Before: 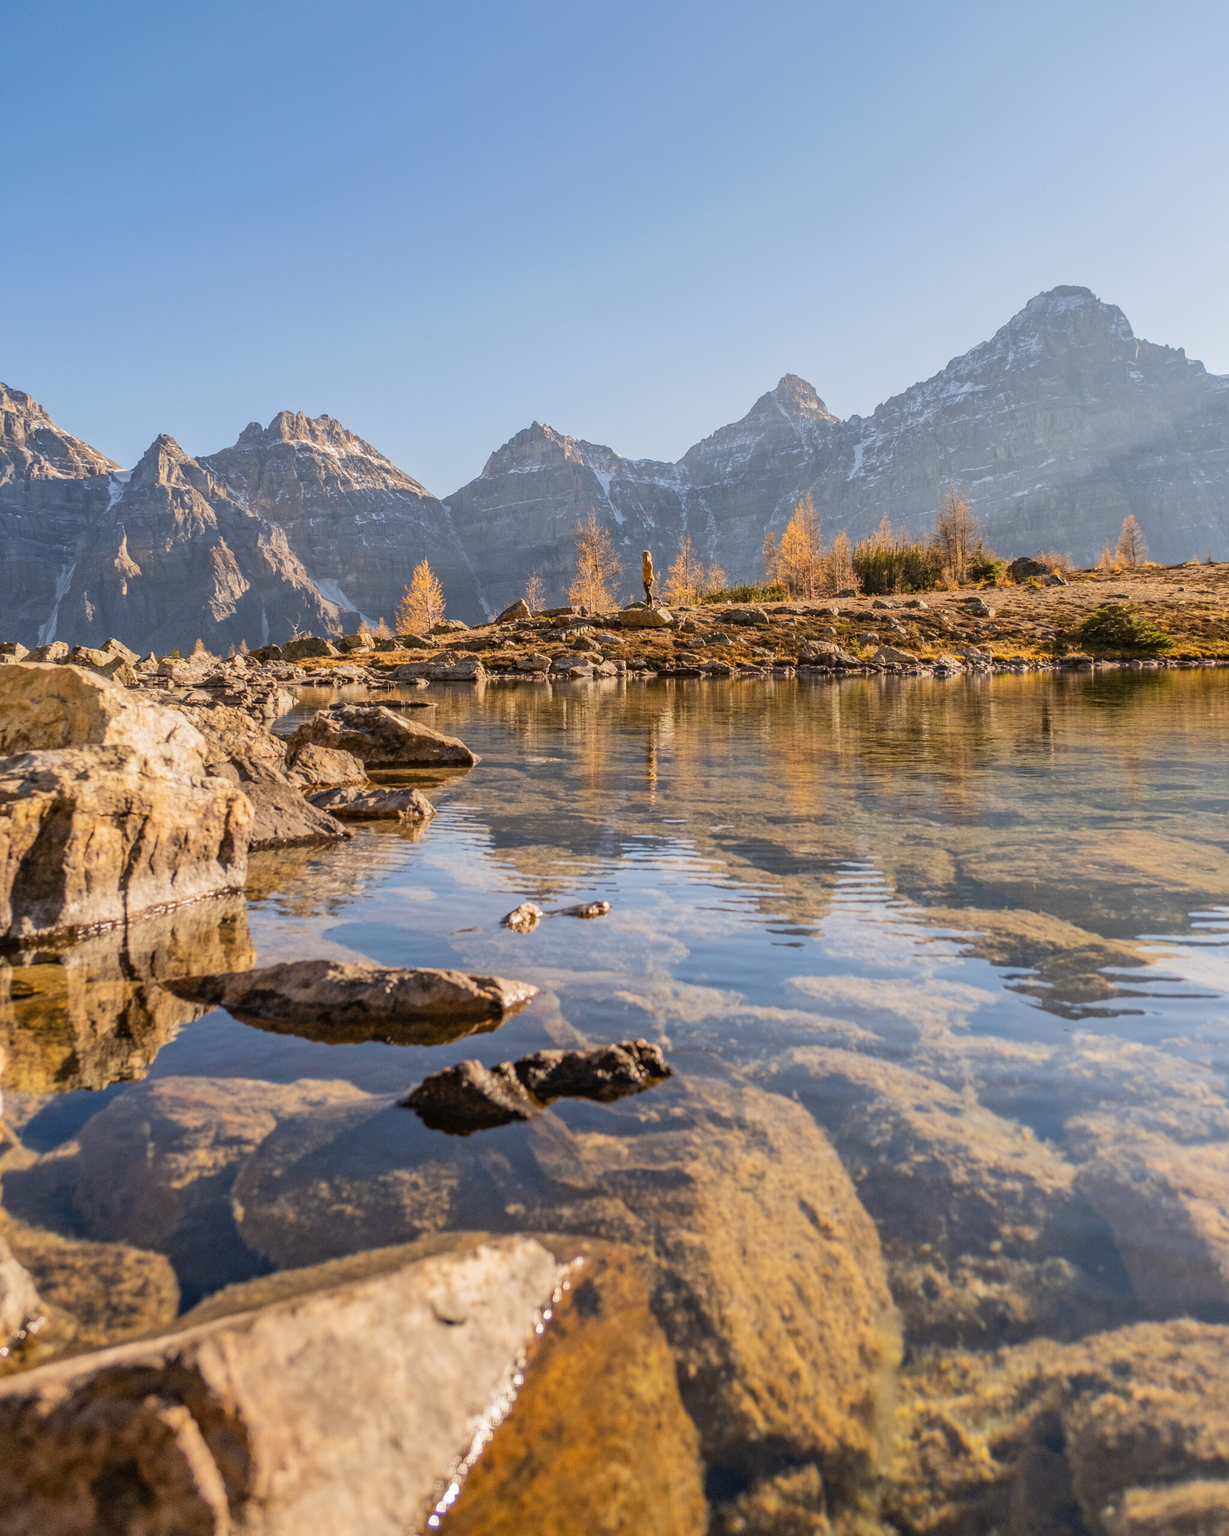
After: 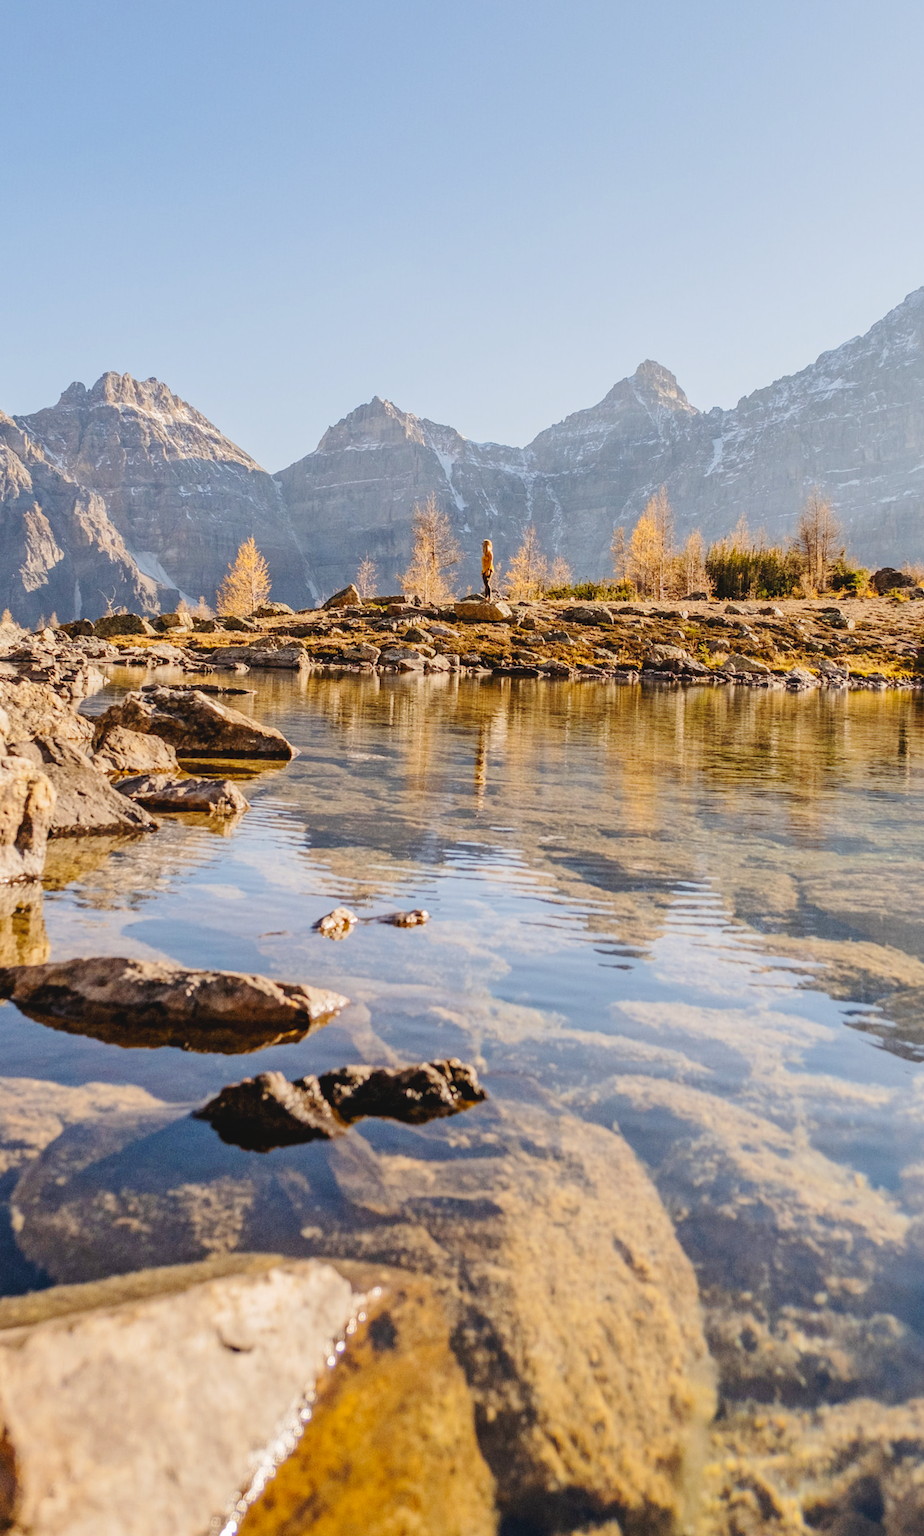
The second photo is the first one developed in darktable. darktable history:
tone curve: curves: ch0 [(0, 0) (0.003, 0.047) (0.011, 0.05) (0.025, 0.053) (0.044, 0.057) (0.069, 0.062) (0.1, 0.084) (0.136, 0.115) (0.177, 0.159) (0.224, 0.216) (0.277, 0.289) (0.335, 0.382) (0.399, 0.474) (0.468, 0.561) (0.543, 0.636) (0.623, 0.705) (0.709, 0.778) (0.801, 0.847) (0.898, 0.916) (1, 1)], preserve colors none
crop and rotate: angle -2.95°, left 14.16%, top 0.031%, right 10.721%, bottom 0.08%
